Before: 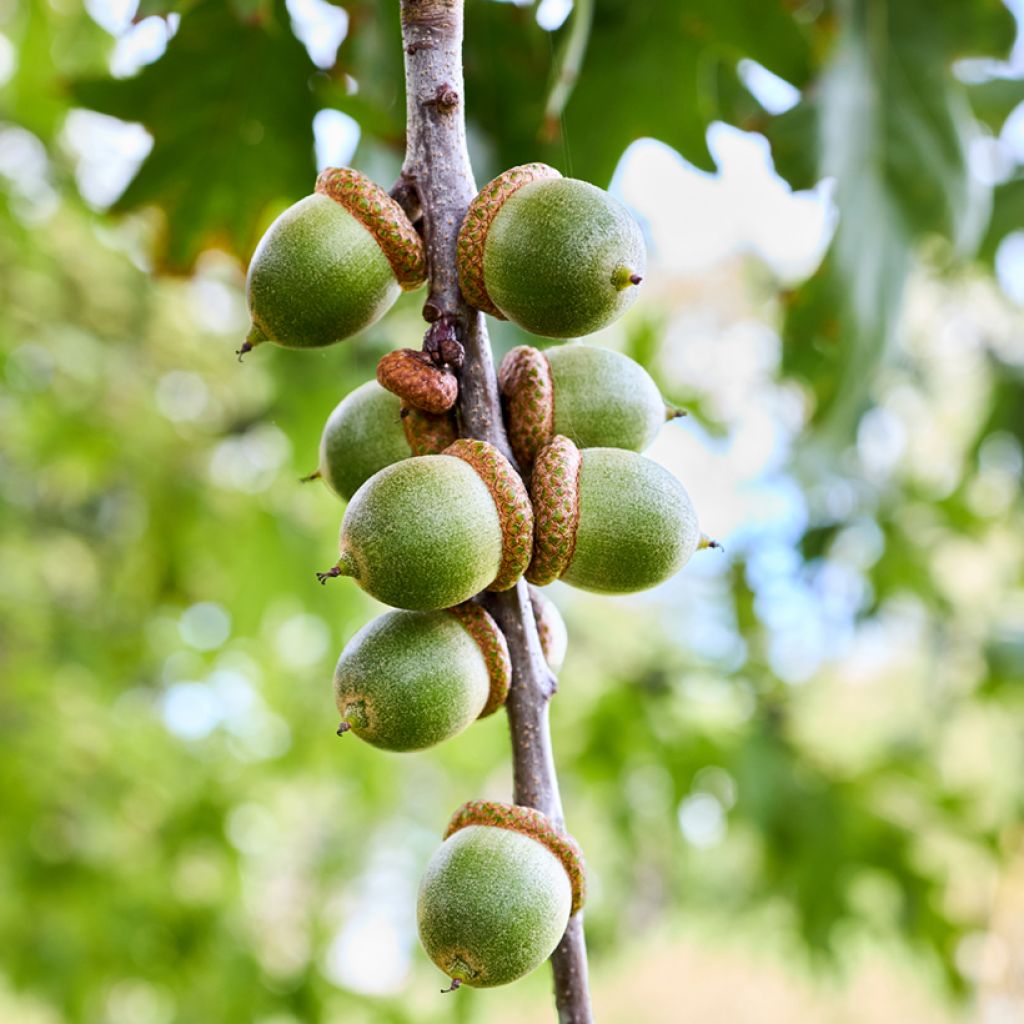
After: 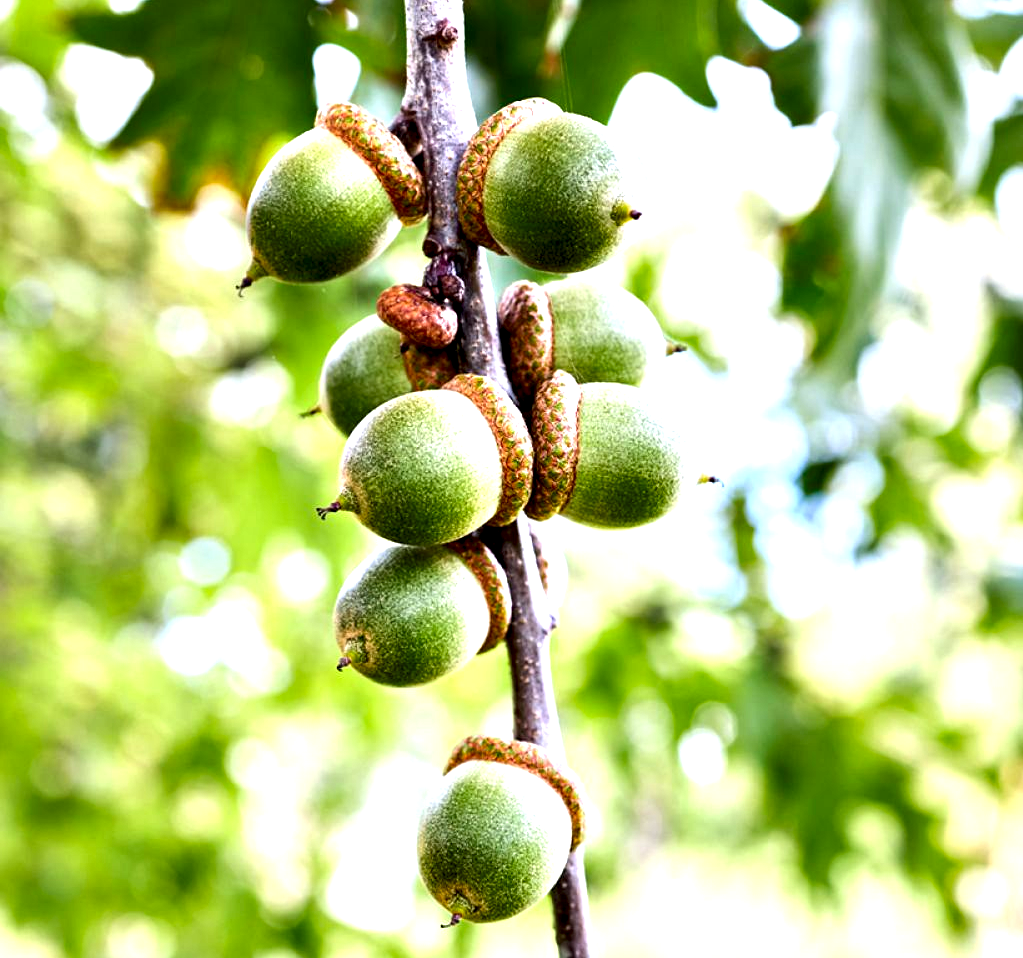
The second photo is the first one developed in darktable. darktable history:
crop and rotate: top 6.43%
exposure: black level correction 0, exposure 0.694 EV
contrast equalizer: y [[0.6 ×6], [0.55 ×6], [0 ×6], [0 ×6], [0 ×6]]
